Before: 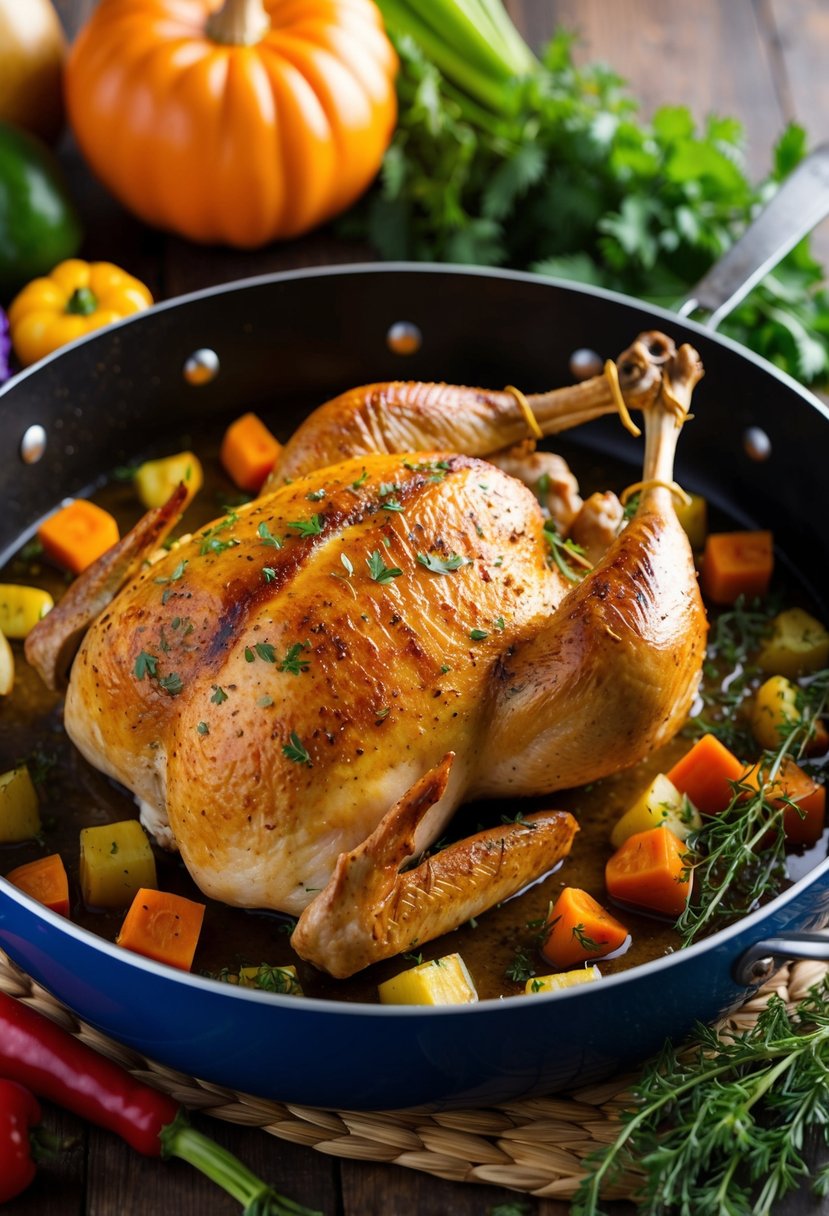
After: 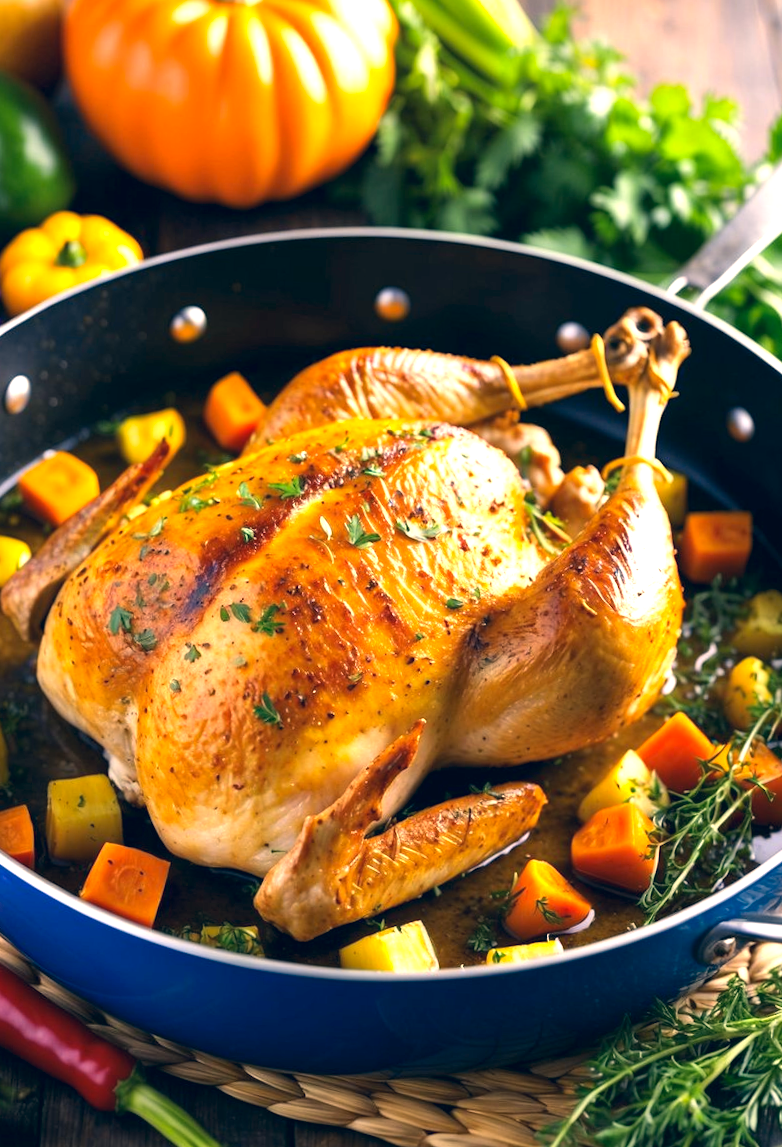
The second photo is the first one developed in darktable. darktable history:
exposure: exposure 0.999 EV, compensate highlight preservation false
color correction: highlights a* 10.32, highlights b* 14.66, shadows a* -9.59, shadows b* -15.02
crop and rotate: angle -2.38°
